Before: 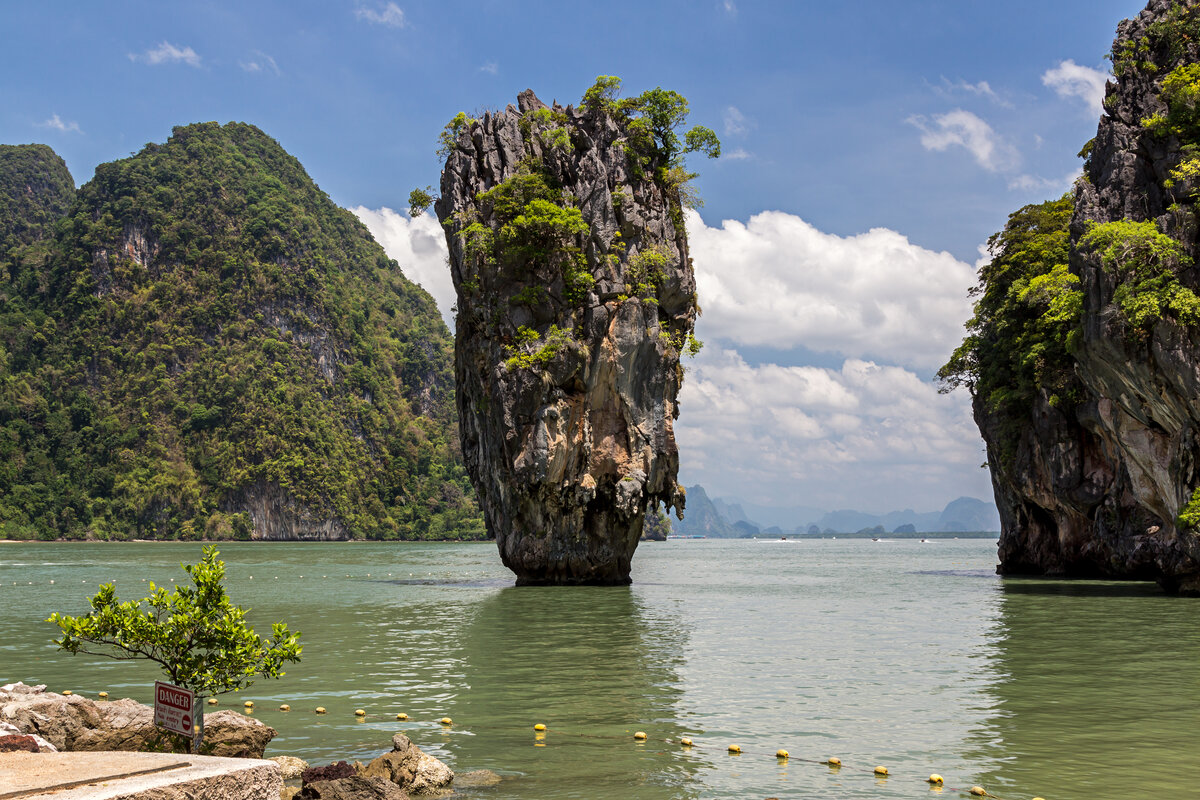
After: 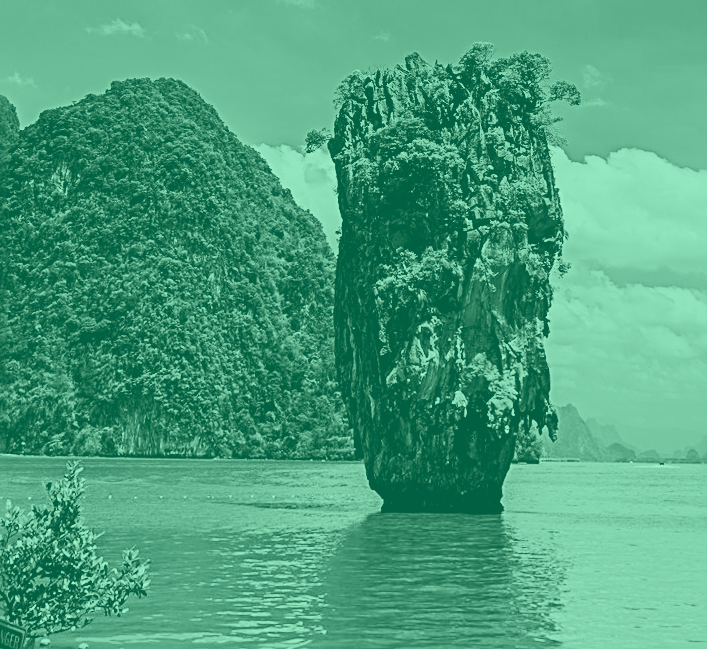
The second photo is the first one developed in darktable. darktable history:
sharpen: radius 2.531, amount 0.628
exposure: black level correction 0.007, exposure 0.093 EV, compensate highlight preservation false
crop: right 28.885%, bottom 16.626%
contrast brightness saturation: contrast 0.28
rotate and perspective: rotation 0.72°, lens shift (vertical) -0.352, lens shift (horizontal) -0.051, crop left 0.152, crop right 0.859, crop top 0.019, crop bottom 0.964
colorize: hue 147.6°, saturation 65%, lightness 21.64%
white balance: emerald 1
